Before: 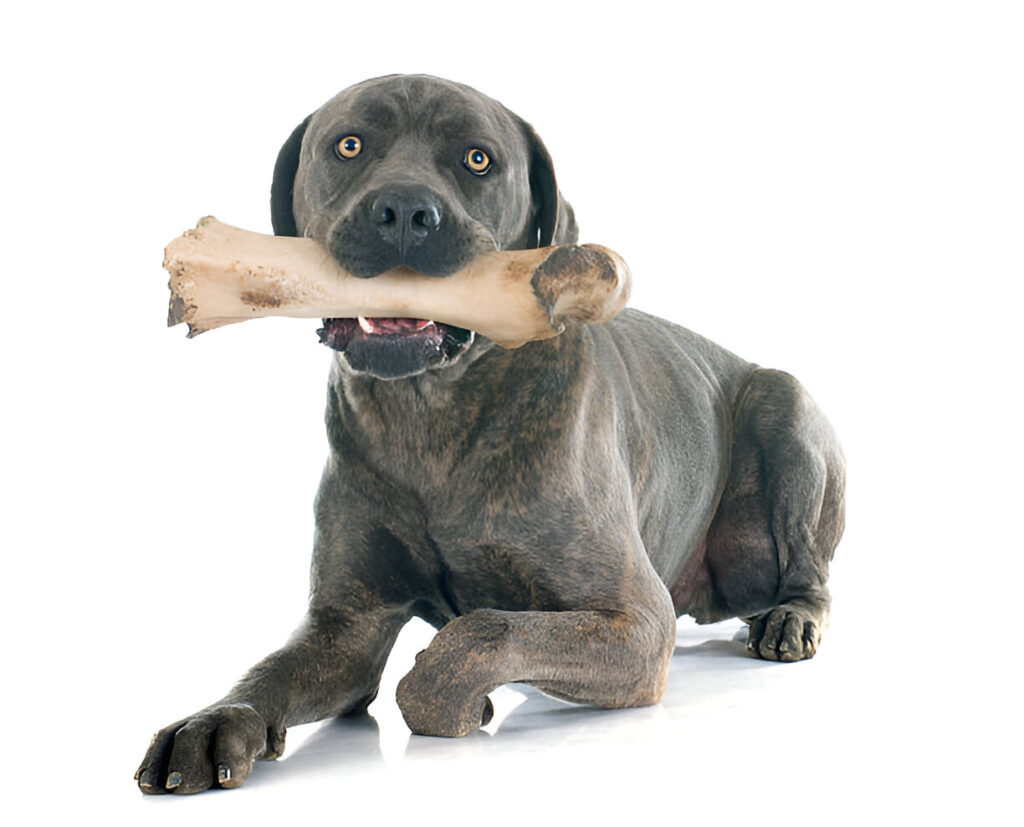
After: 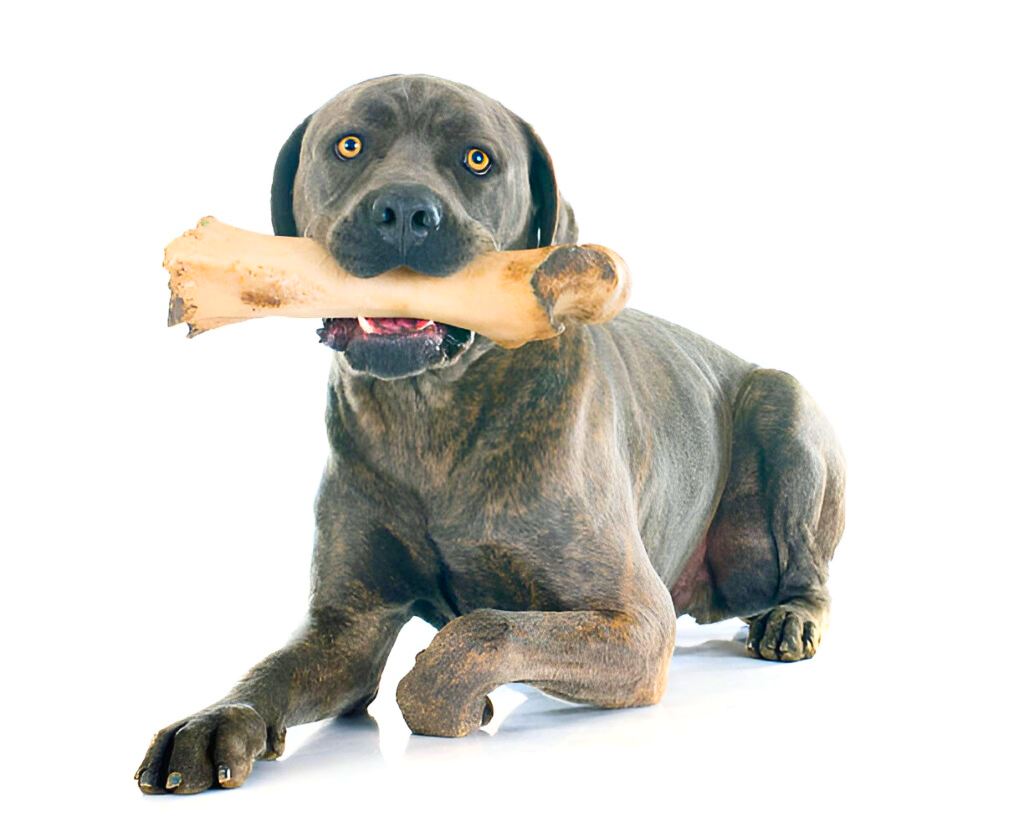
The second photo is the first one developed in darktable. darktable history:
color balance rgb: perceptual saturation grading › global saturation 36.147%, perceptual saturation grading › shadows 35.046%, global vibrance 15.033%
contrast brightness saturation: contrast 0.202, brightness 0.169, saturation 0.229
